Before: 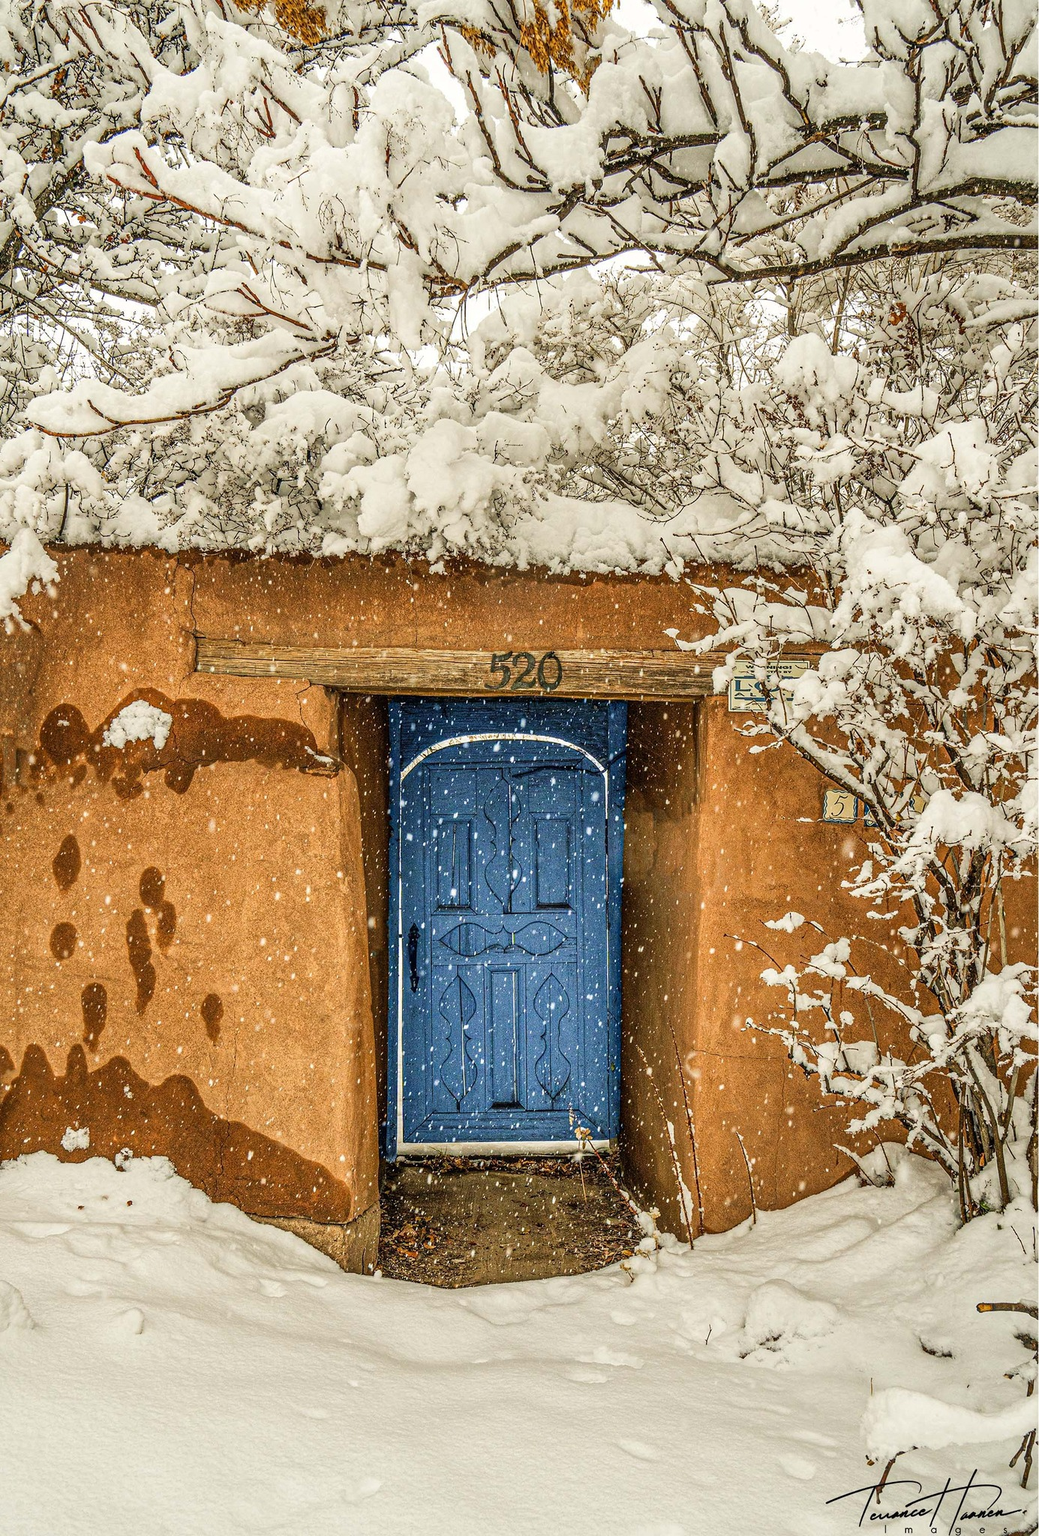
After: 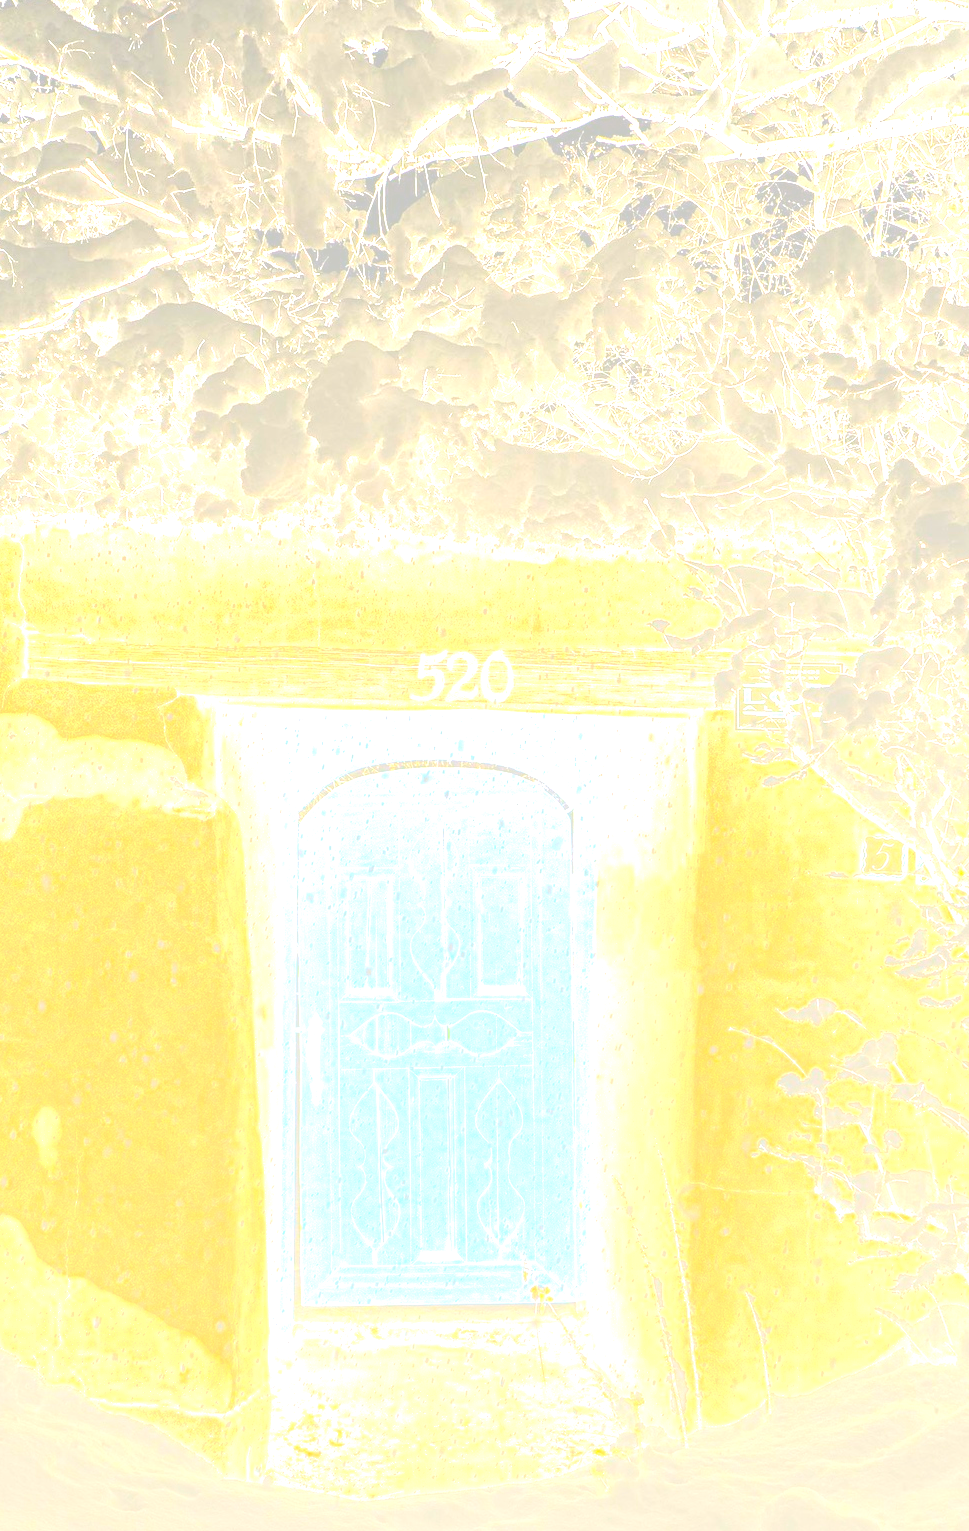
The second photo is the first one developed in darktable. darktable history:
bloom: size 85%, threshold 5%, strength 85%
crop and rotate: left 17.046%, top 10.659%, right 12.989%, bottom 14.553%
exposure: exposure 1 EV, compensate highlight preservation false
